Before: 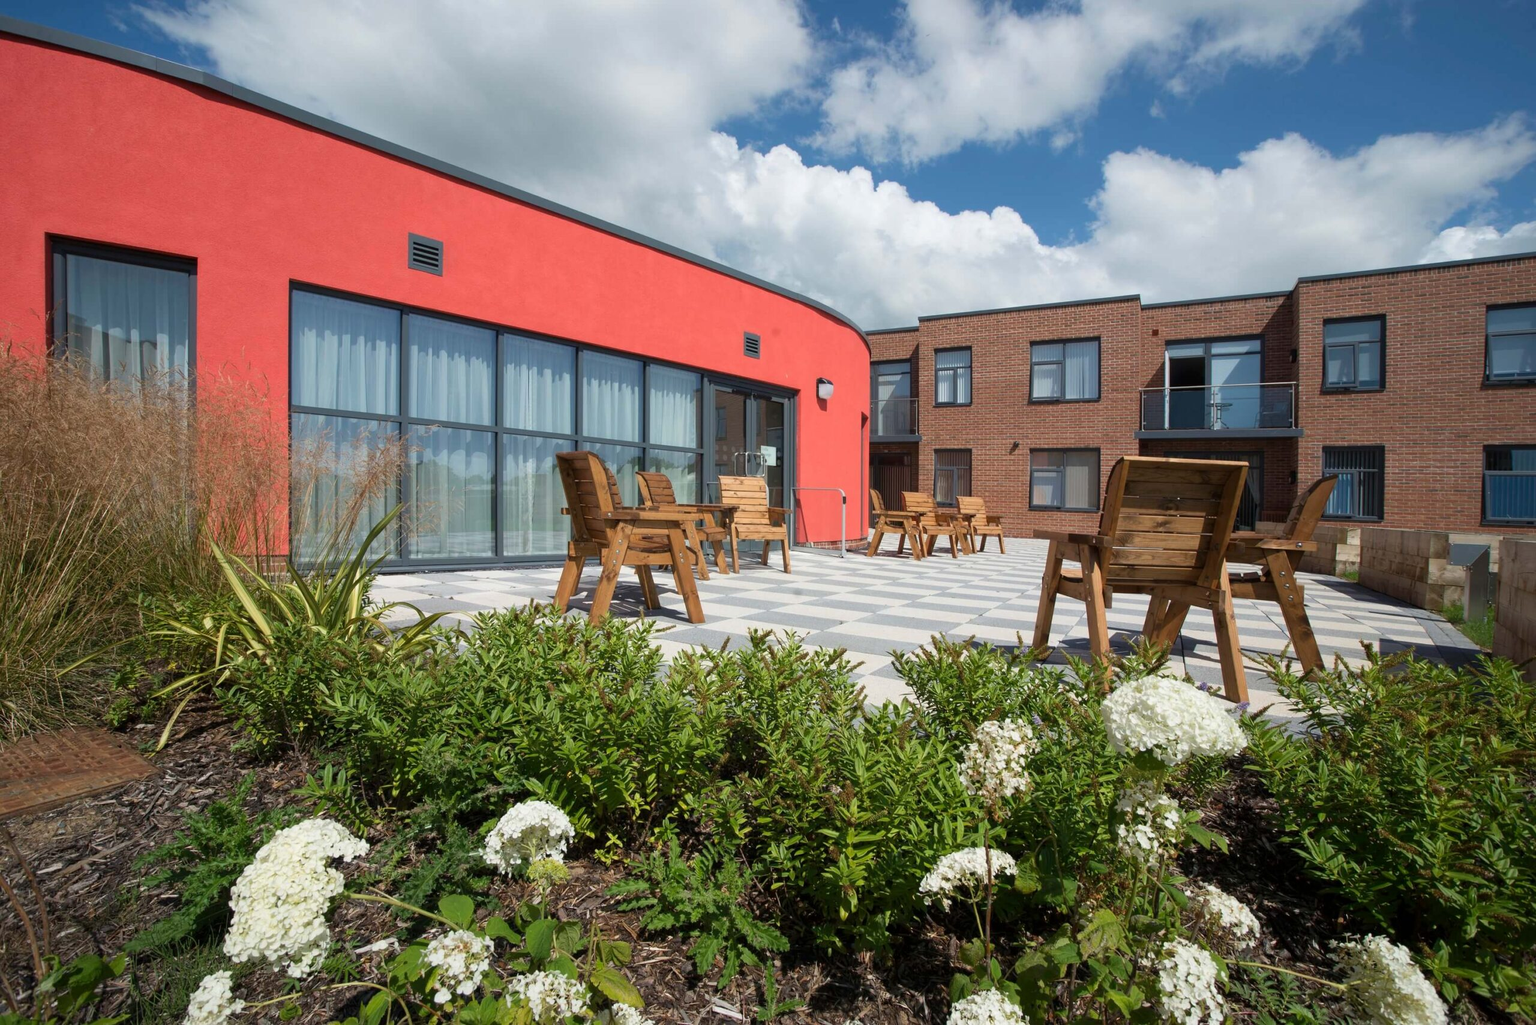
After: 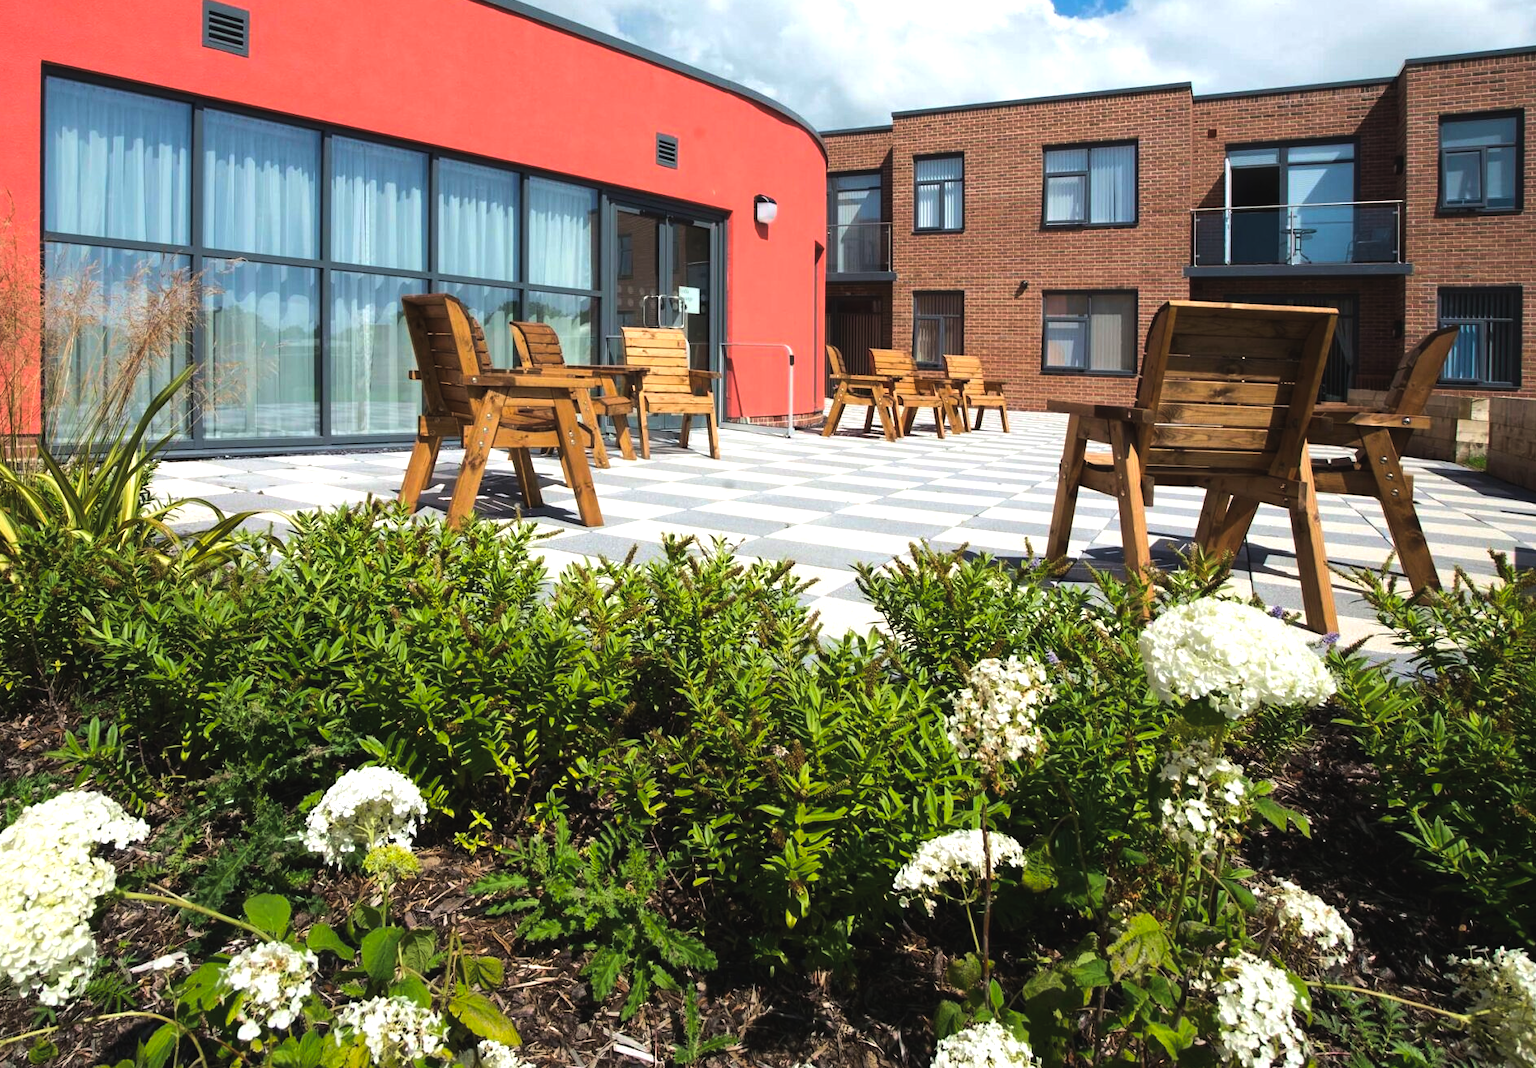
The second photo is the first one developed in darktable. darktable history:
color balance rgb: global offset › luminance 0.71%, perceptual saturation grading › global saturation -11.5%, perceptual brilliance grading › highlights 17.77%, perceptual brilliance grading › mid-tones 31.71%, perceptual brilliance grading › shadows -31.01%, global vibrance 50%
crop: left 16.871%, top 22.857%, right 9.116%
